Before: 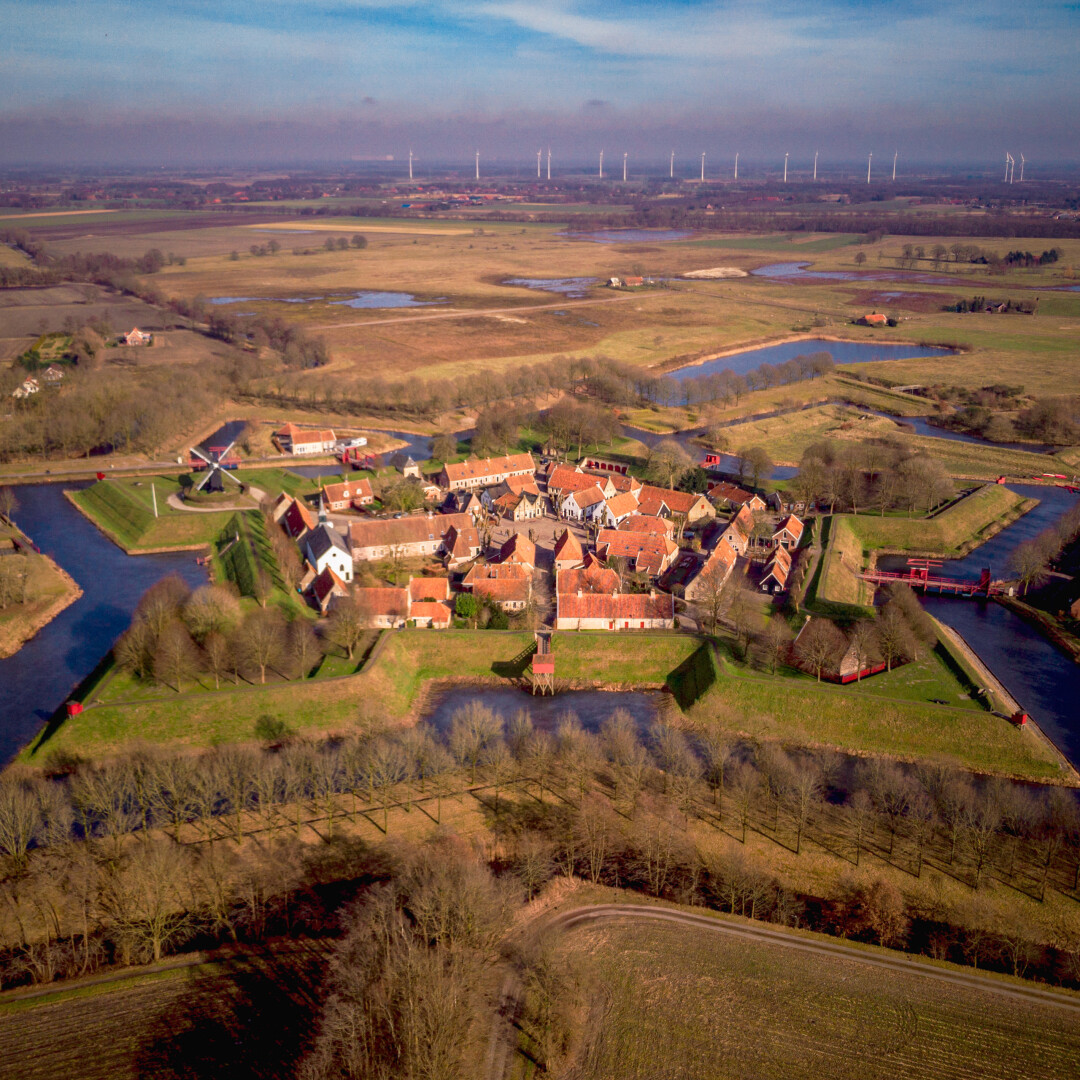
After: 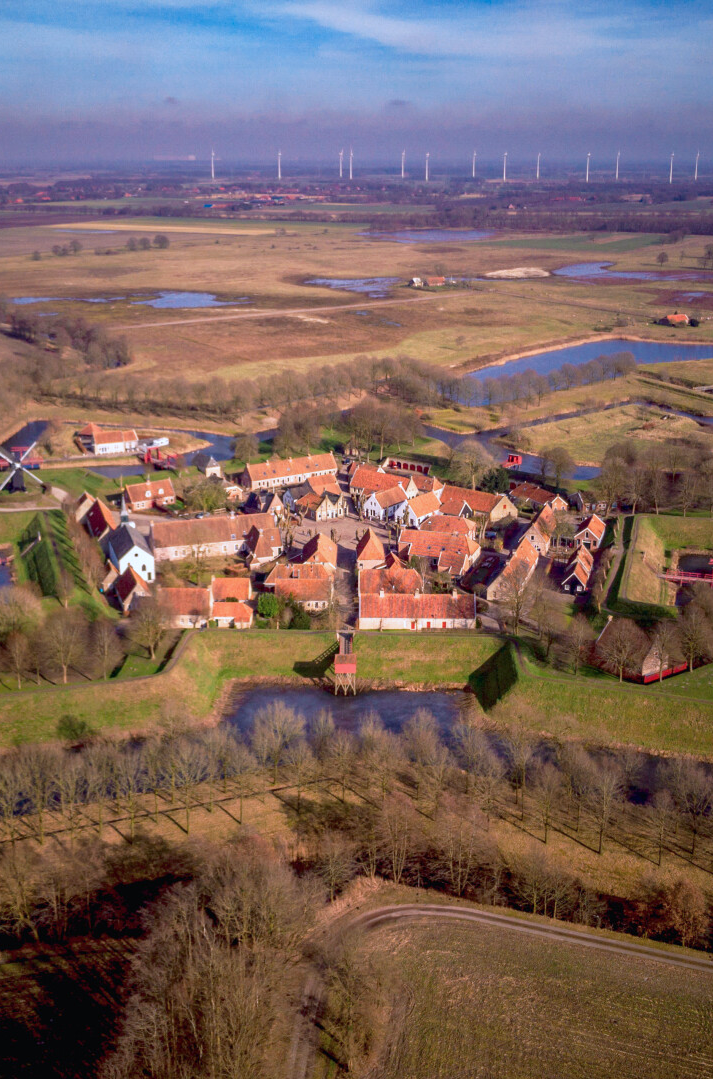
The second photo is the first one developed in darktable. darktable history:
color calibration: illuminant as shot in camera, x 0.37, y 0.382, temperature 4313.32 K
crop and rotate: left 18.442%, right 15.508%
